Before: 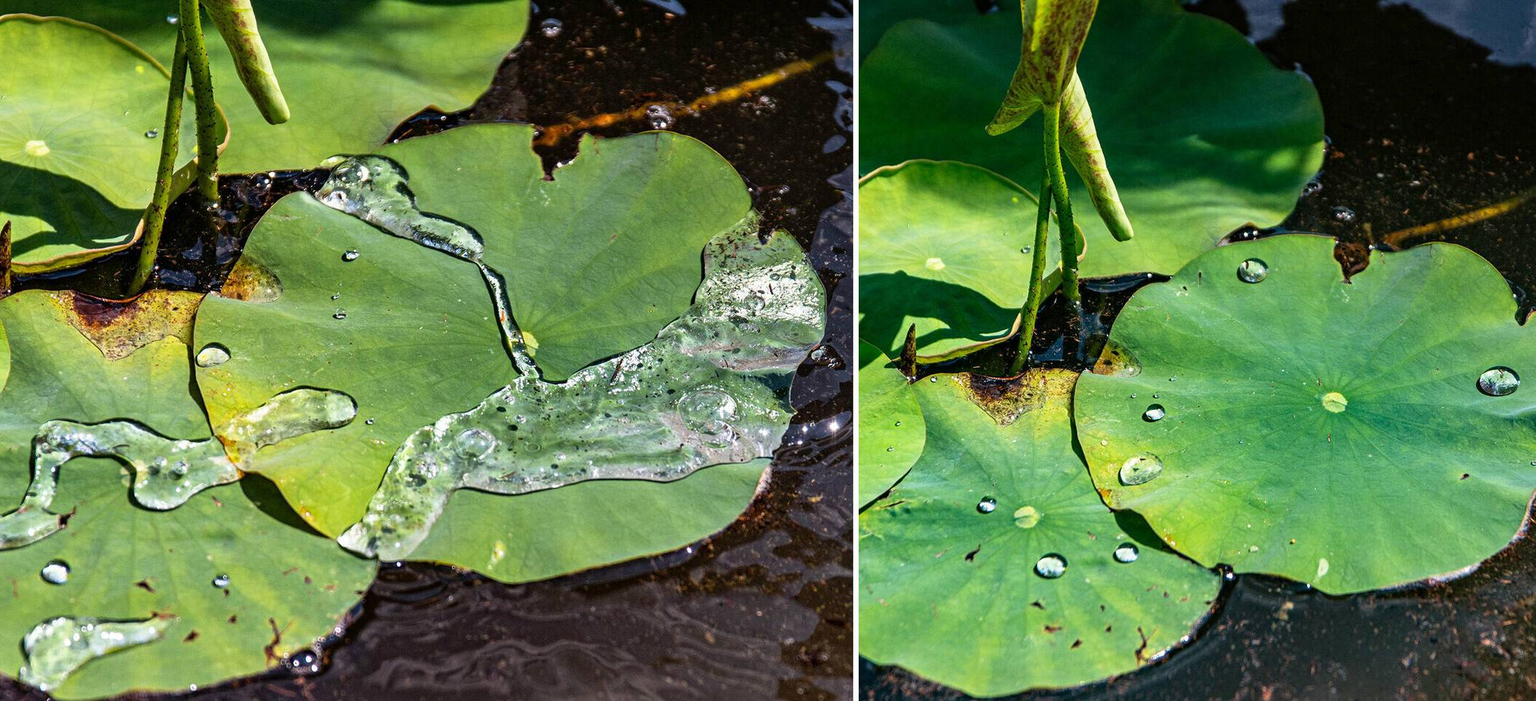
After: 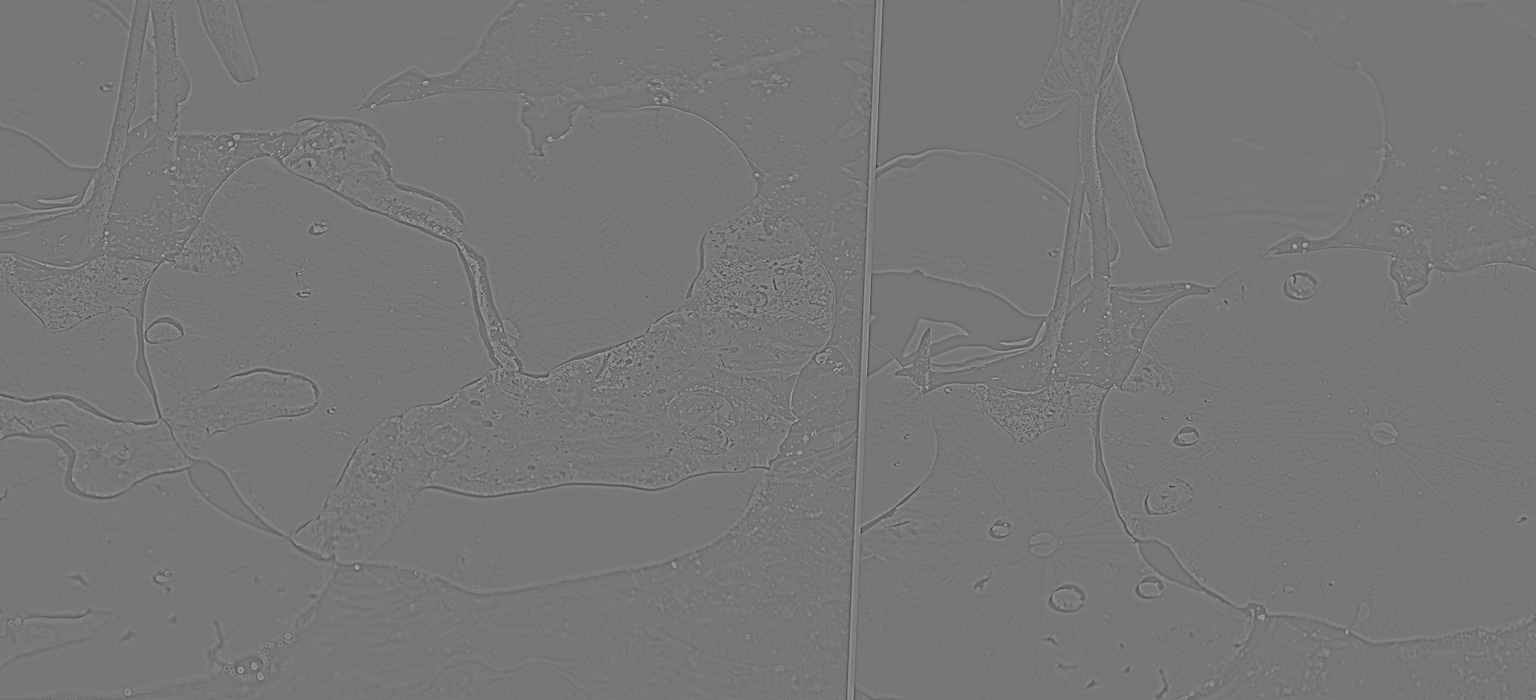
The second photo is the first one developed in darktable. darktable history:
highpass: sharpness 9.84%, contrast boost 9.94%
color balance rgb: hue shift 180°, global vibrance 50%, contrast 0.32%
crop and rotate: angle -2.38°
